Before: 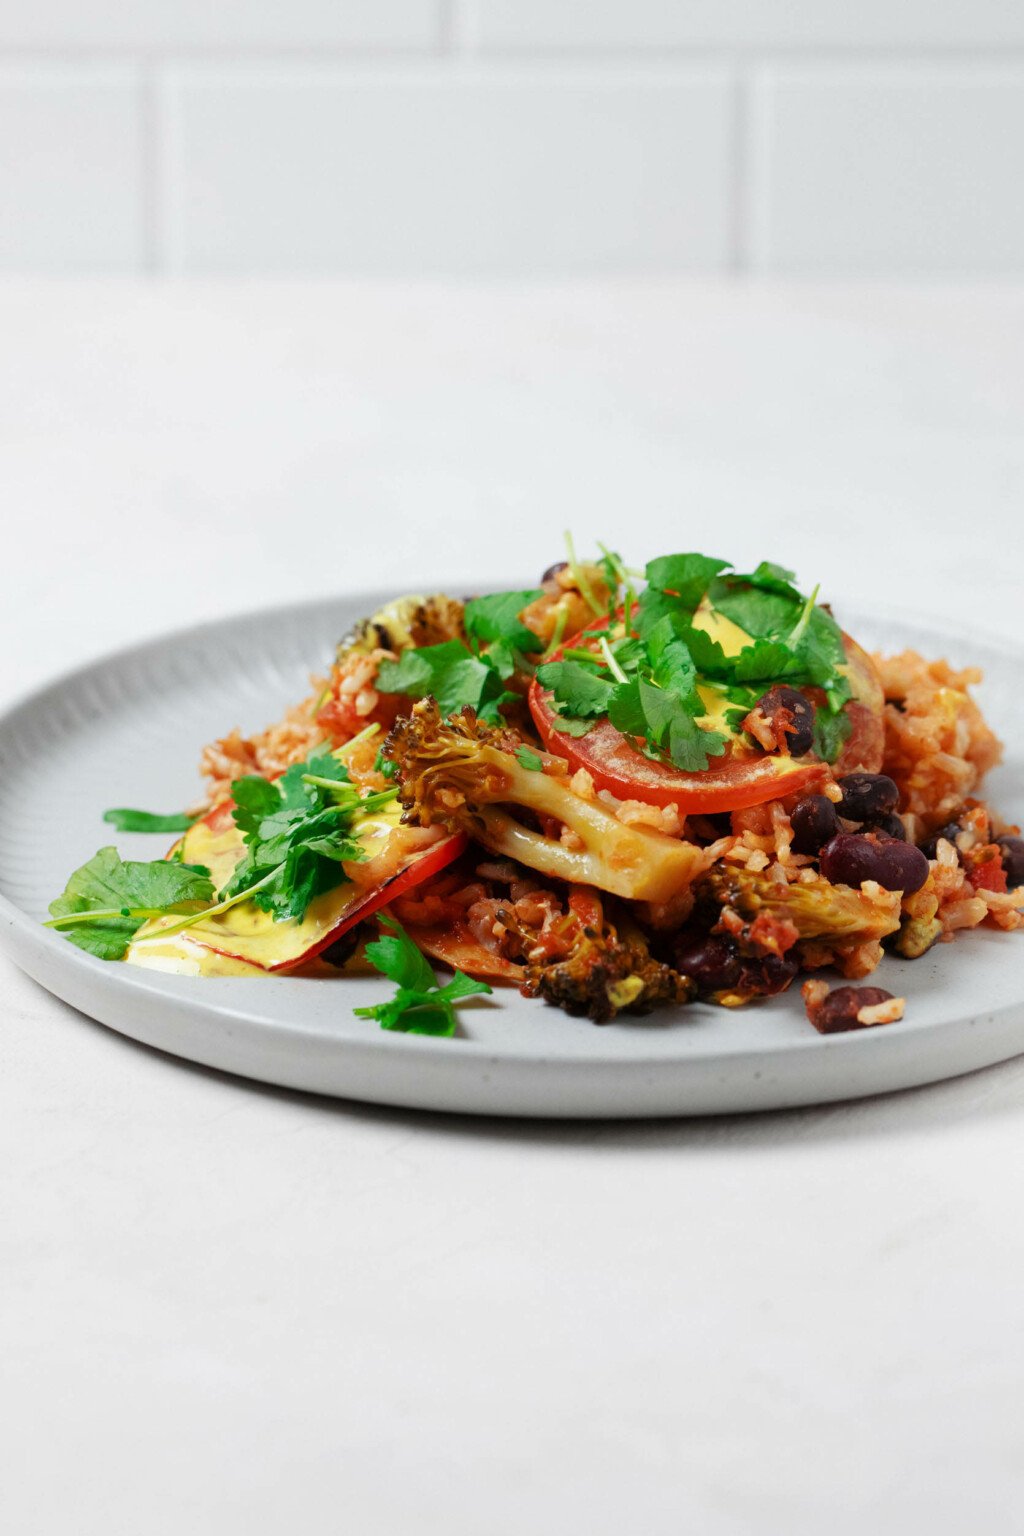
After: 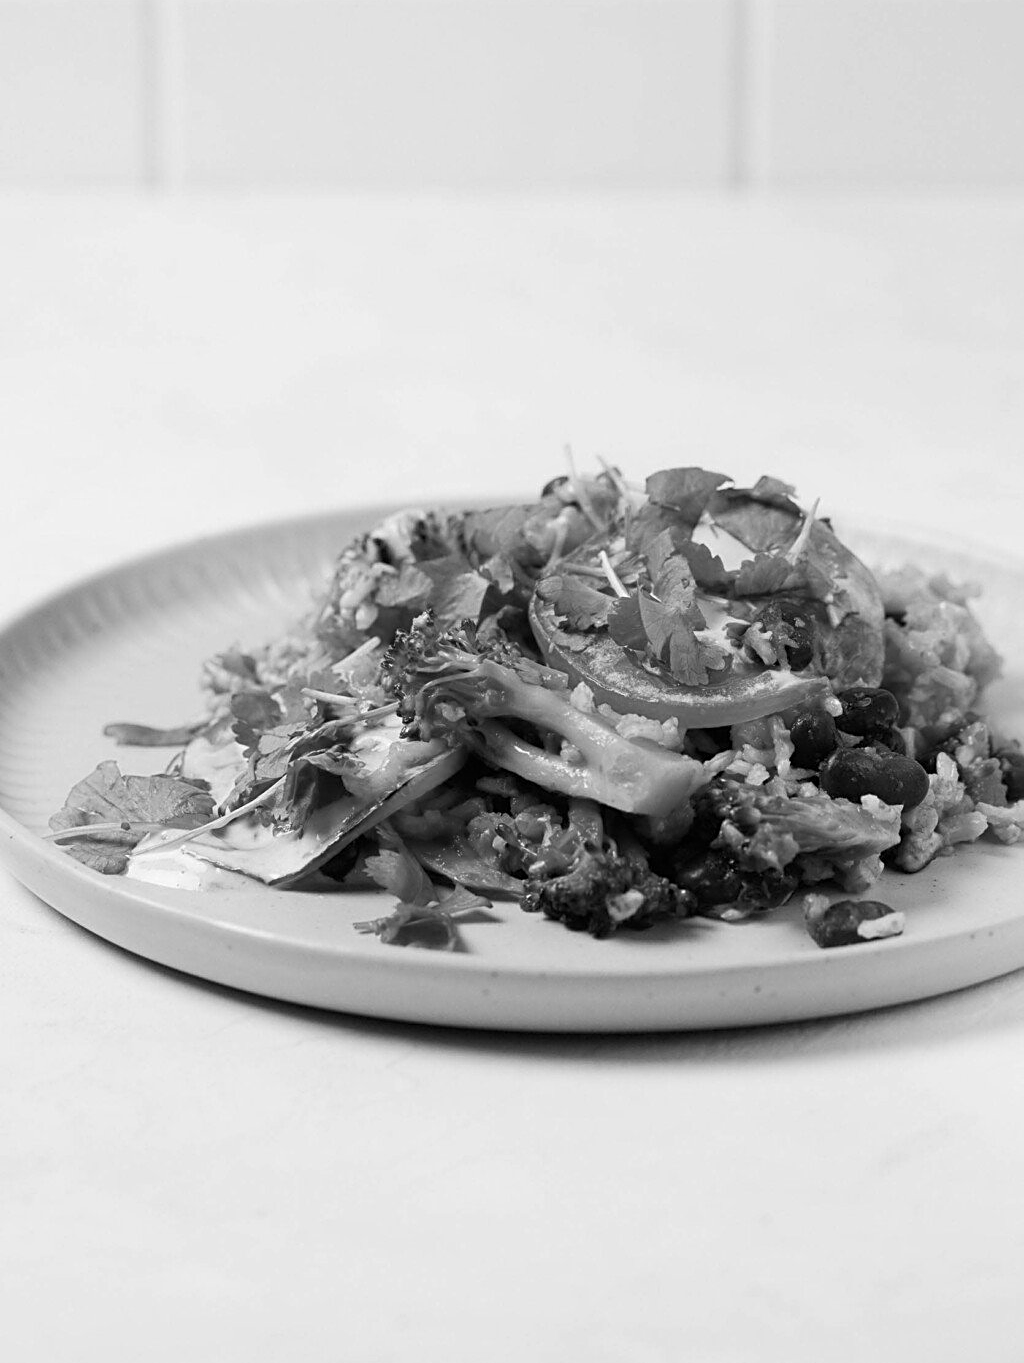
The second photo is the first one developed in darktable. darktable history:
monochrome: on, module defaults
tone equalizer: -8 EV 0.06 EV, smoothing diameter 25%, edges refinement/feathering 10, preserve details guided filter
crop and rotate: top 5.609%, bottom 5.609%
sharpen: on, module defaults
